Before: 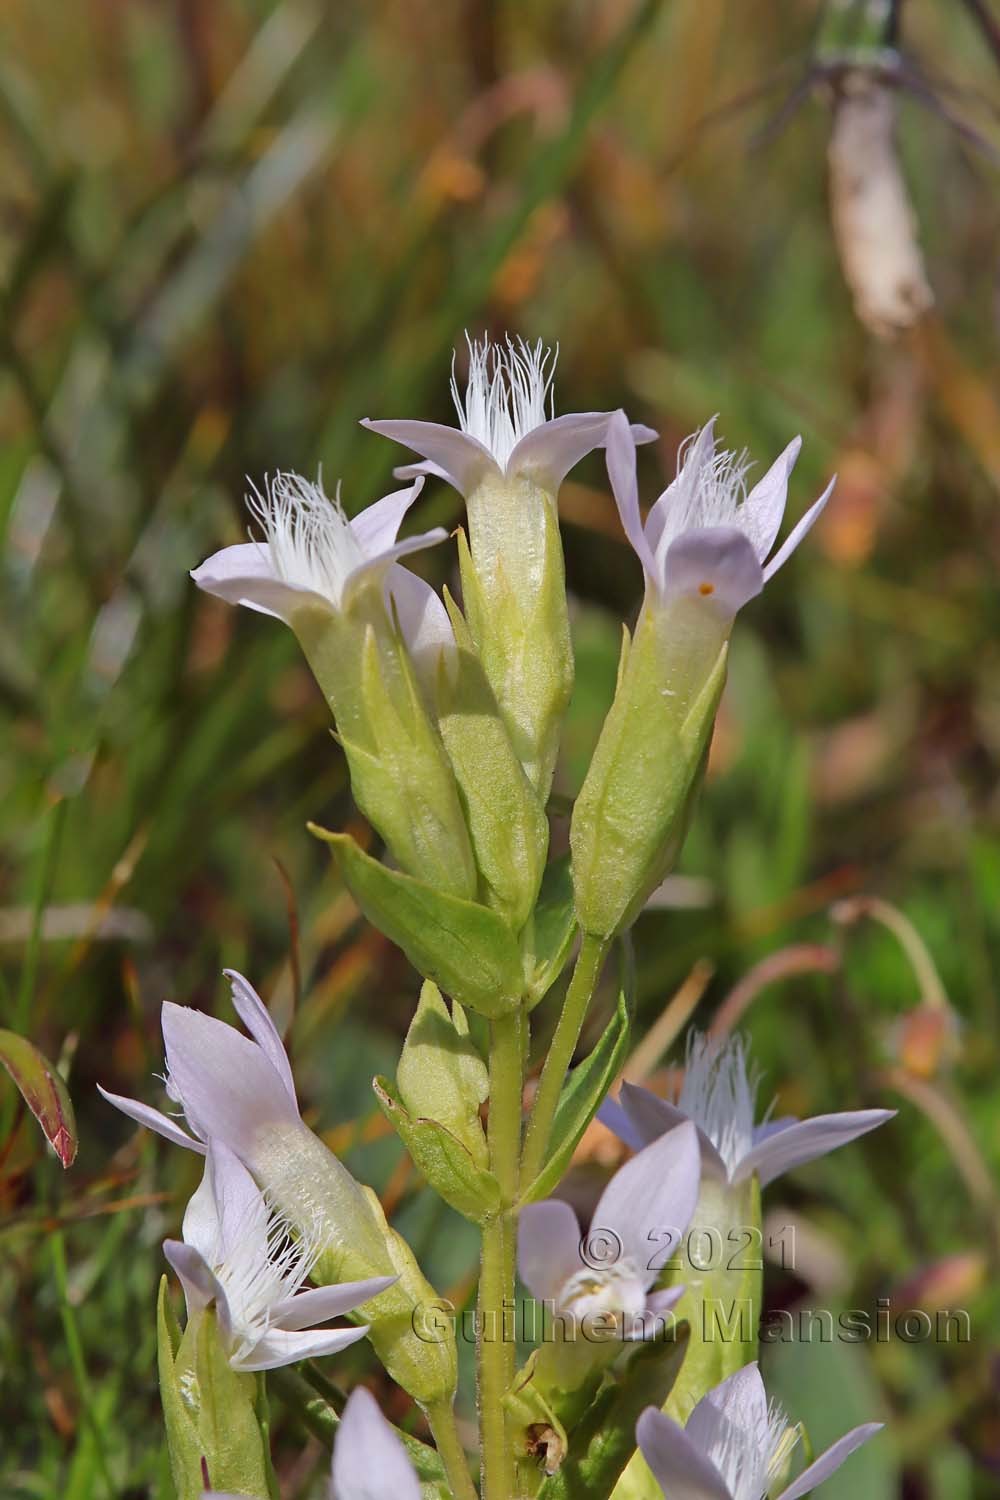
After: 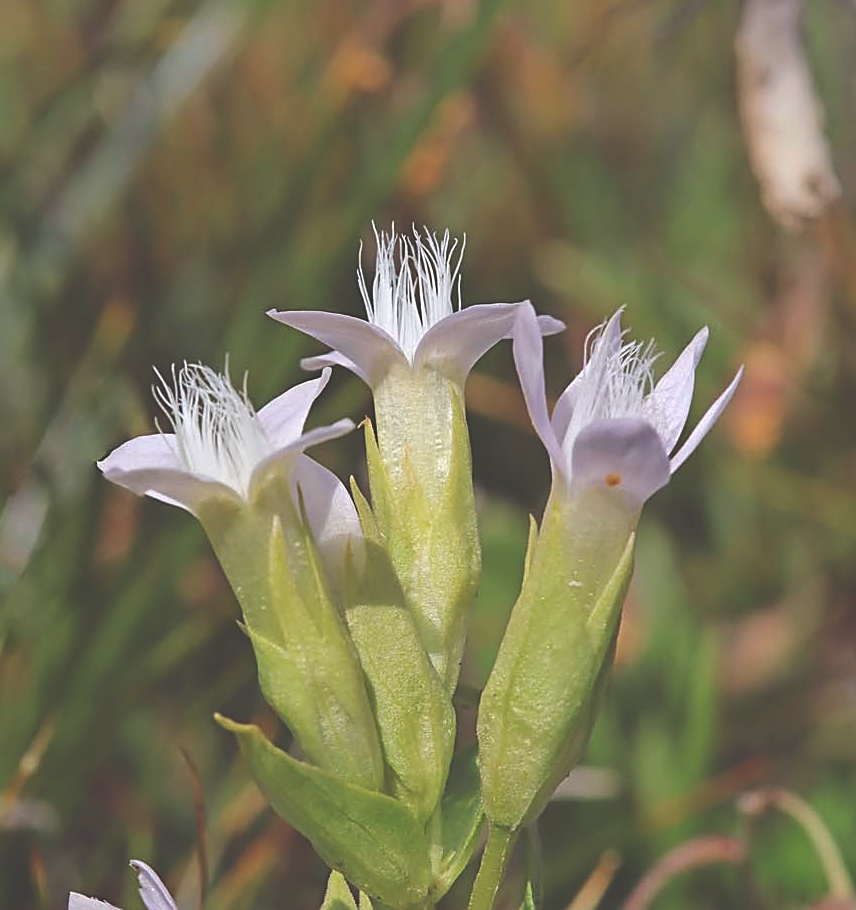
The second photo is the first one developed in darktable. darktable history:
exposure: black level correction -0.04, exposure 0.065 EV, compensate highlight preservation false
sharpen: amount 0.498
crop and rotate: left 9.333%, top 7.296%, right 4.997%, bottom 31.977%
